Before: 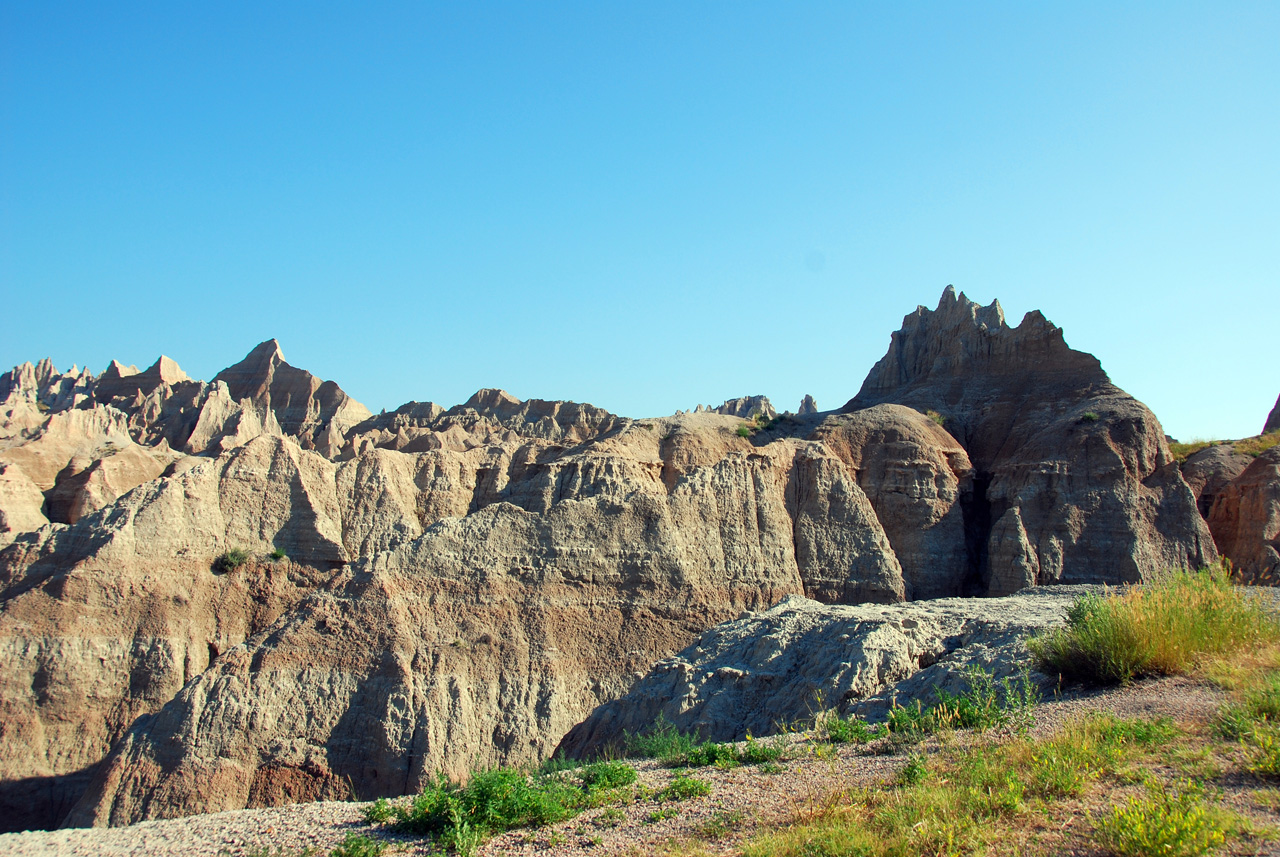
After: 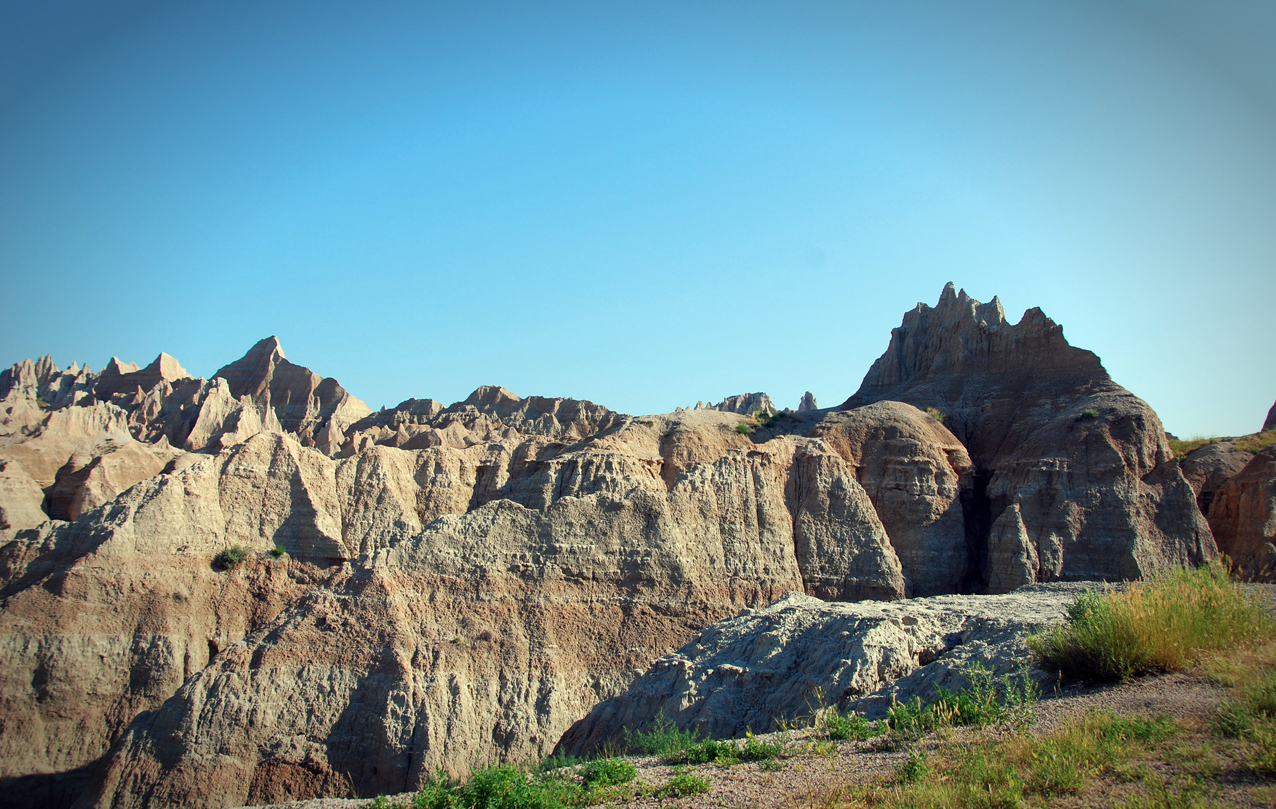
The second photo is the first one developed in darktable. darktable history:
vignetting: fall-off start 70.97%, brightness -0.584, saturation -0.118, width/height ratio 1.333
crop: top 0.448%, right 0.264%, bottom 5.045%
color correction: saturation 0.98
